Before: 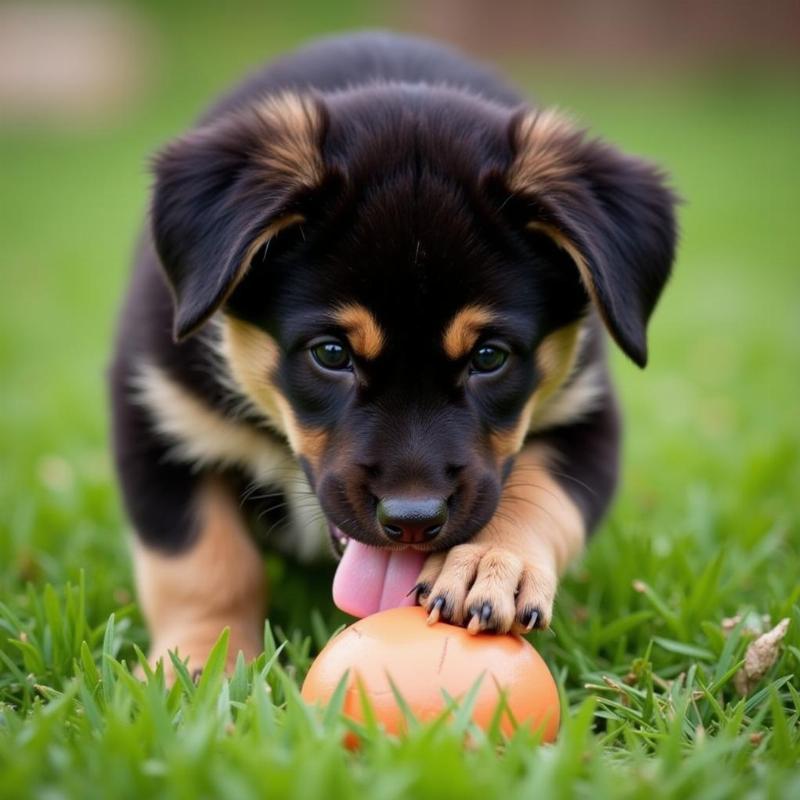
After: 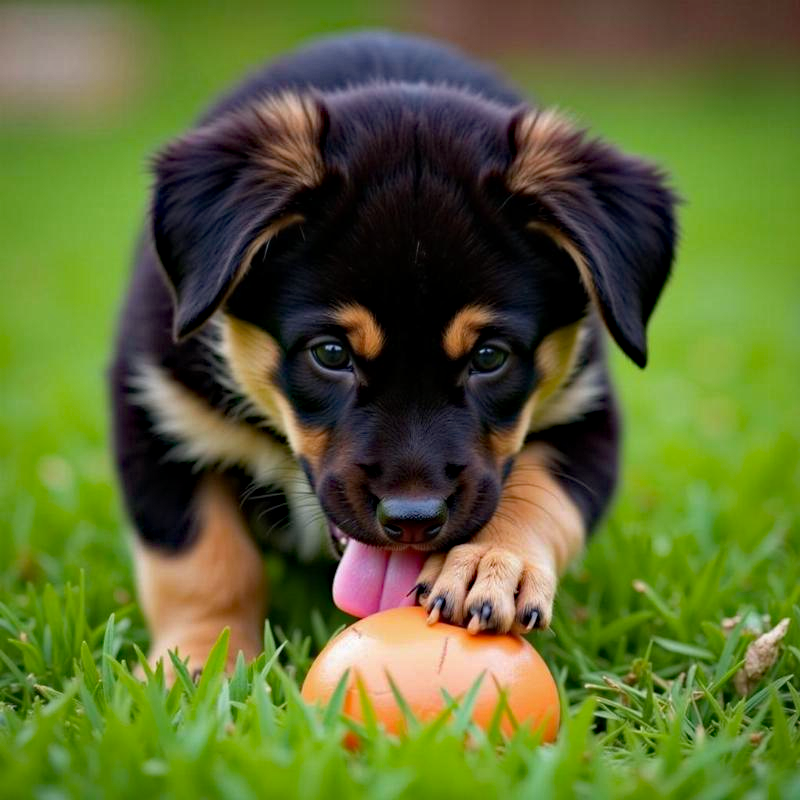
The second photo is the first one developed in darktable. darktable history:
haze removal: strength 0.518, distance 0.922, compatibility mode true, adaptive false
